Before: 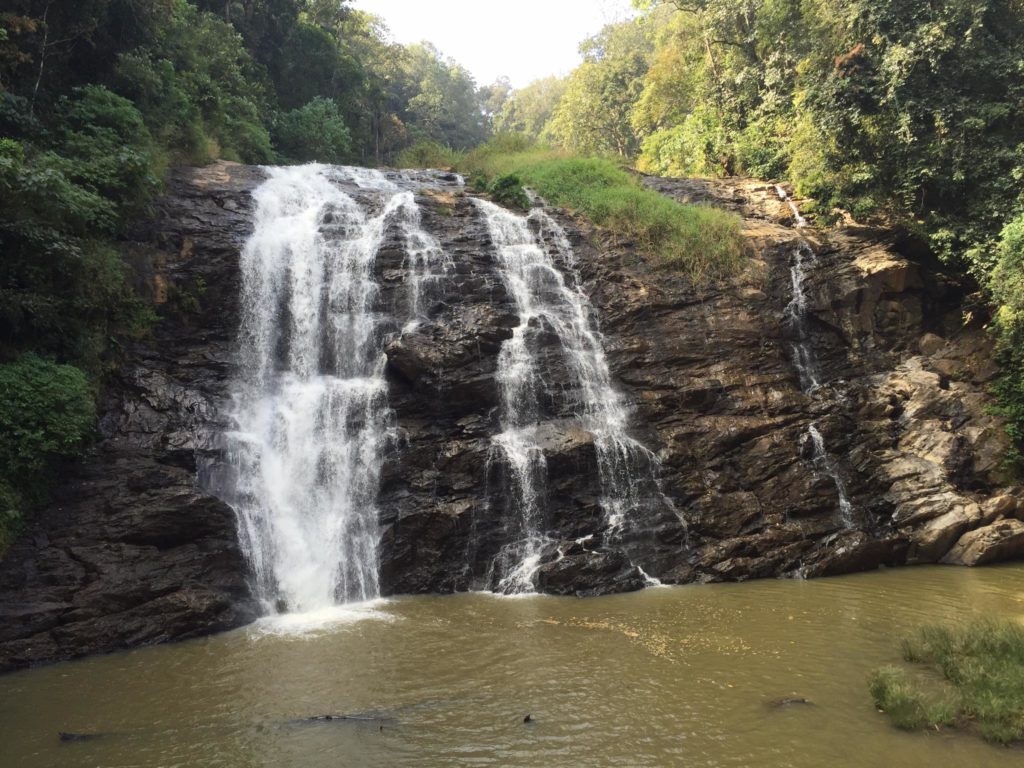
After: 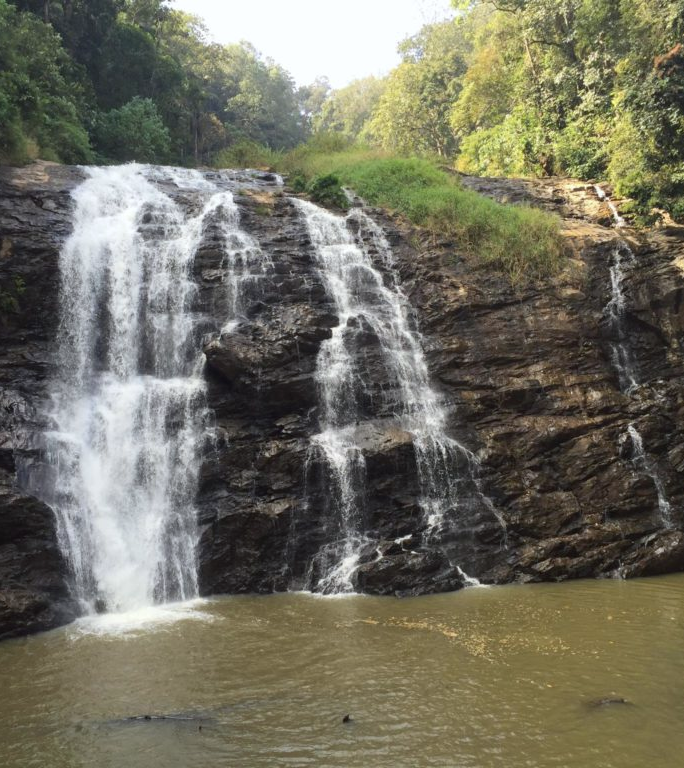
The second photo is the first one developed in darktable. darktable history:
crop and rotate: left 17.732%, right 15.423%
white balance: red 0.986, blue 1.01
